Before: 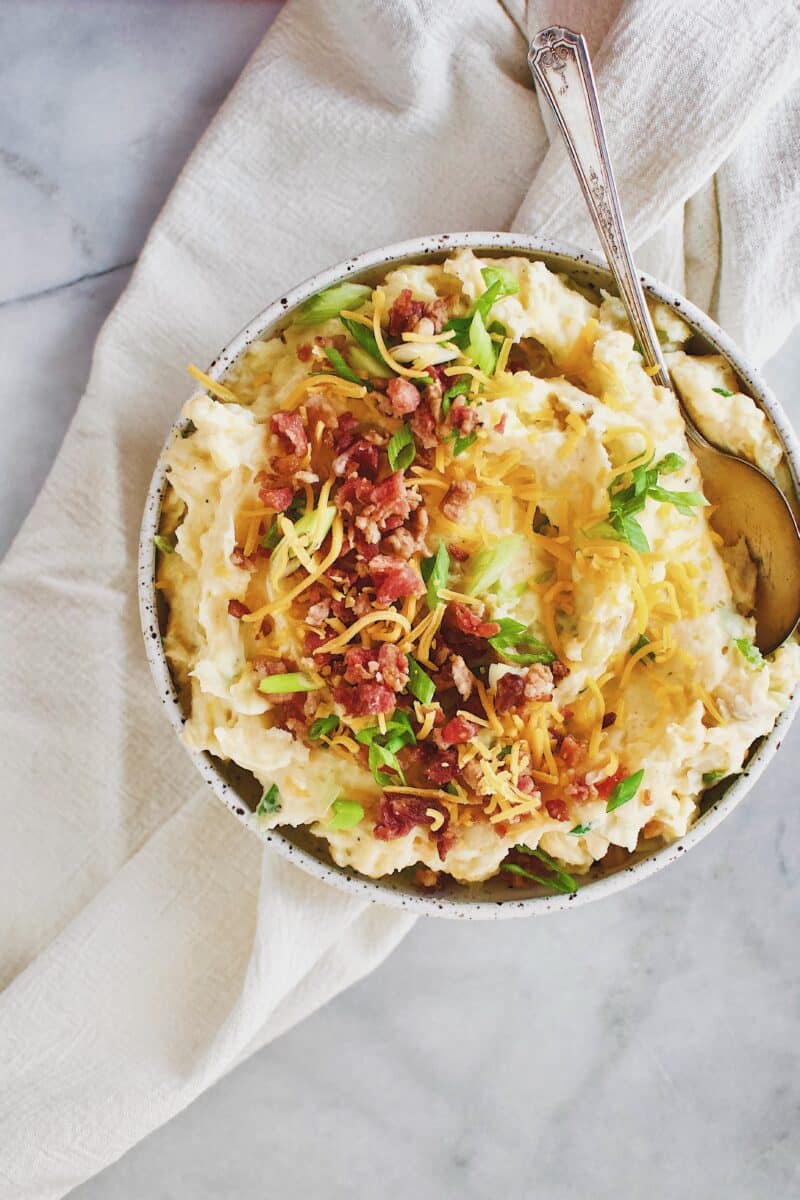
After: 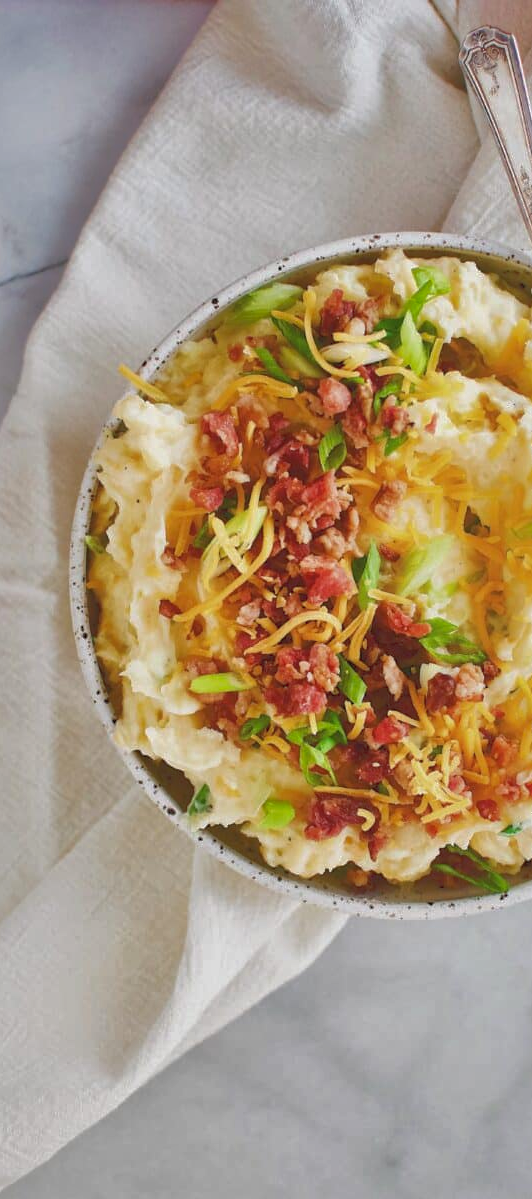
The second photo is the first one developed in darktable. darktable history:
crop and rotate: left 8.654%, right 24.797%
shadows and highlights: shadows 60.65, highlights -59.91
